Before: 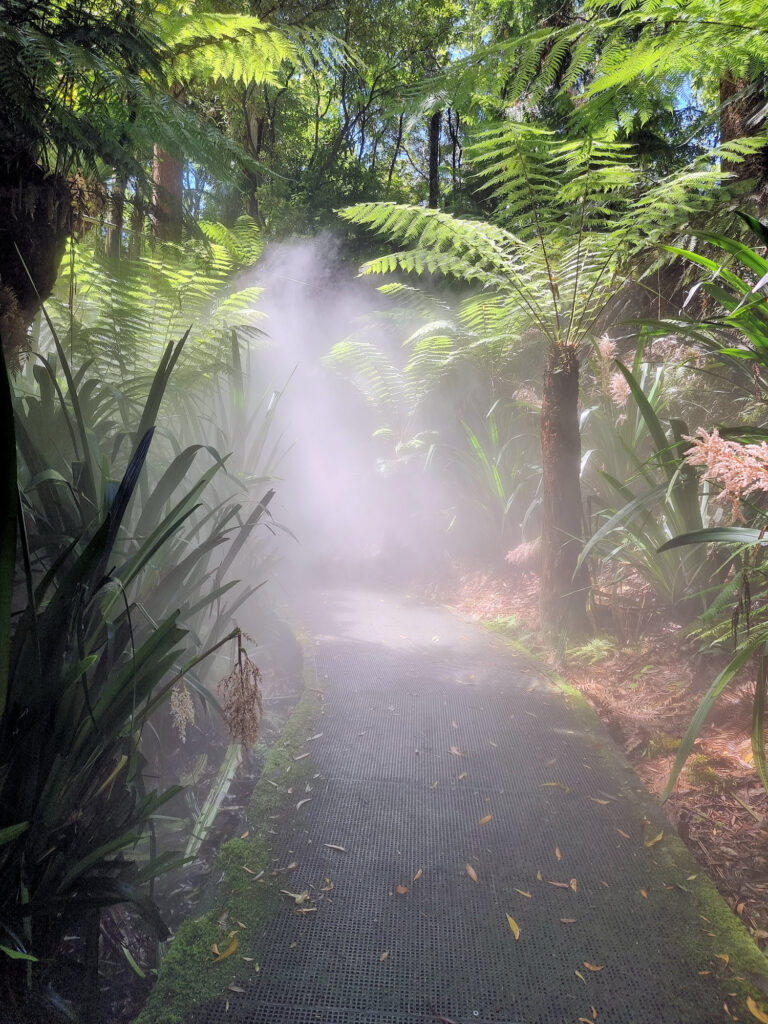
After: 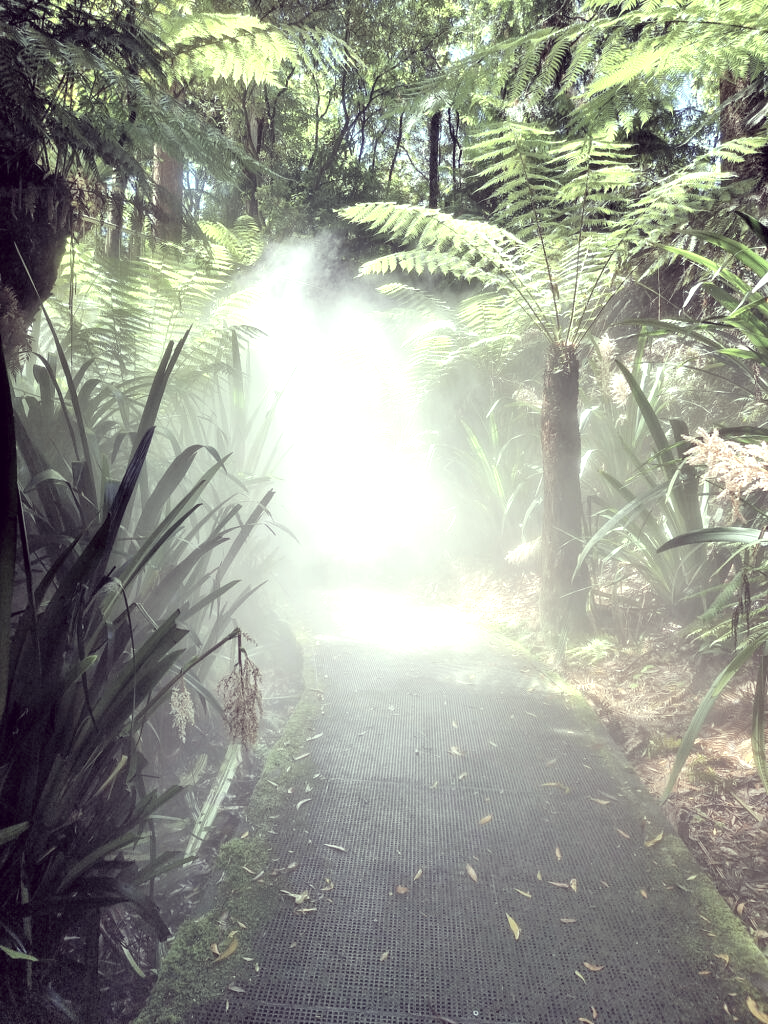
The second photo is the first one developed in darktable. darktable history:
color correction: highlights a* -20.17, highlights b* 20.27, shadows a* 20.03, shadows b* -20.46, saturation 0.43
exposure: black level correction 0, exposure 0.95 EV, compensate exposure bias true, compensate highlight preservation false
